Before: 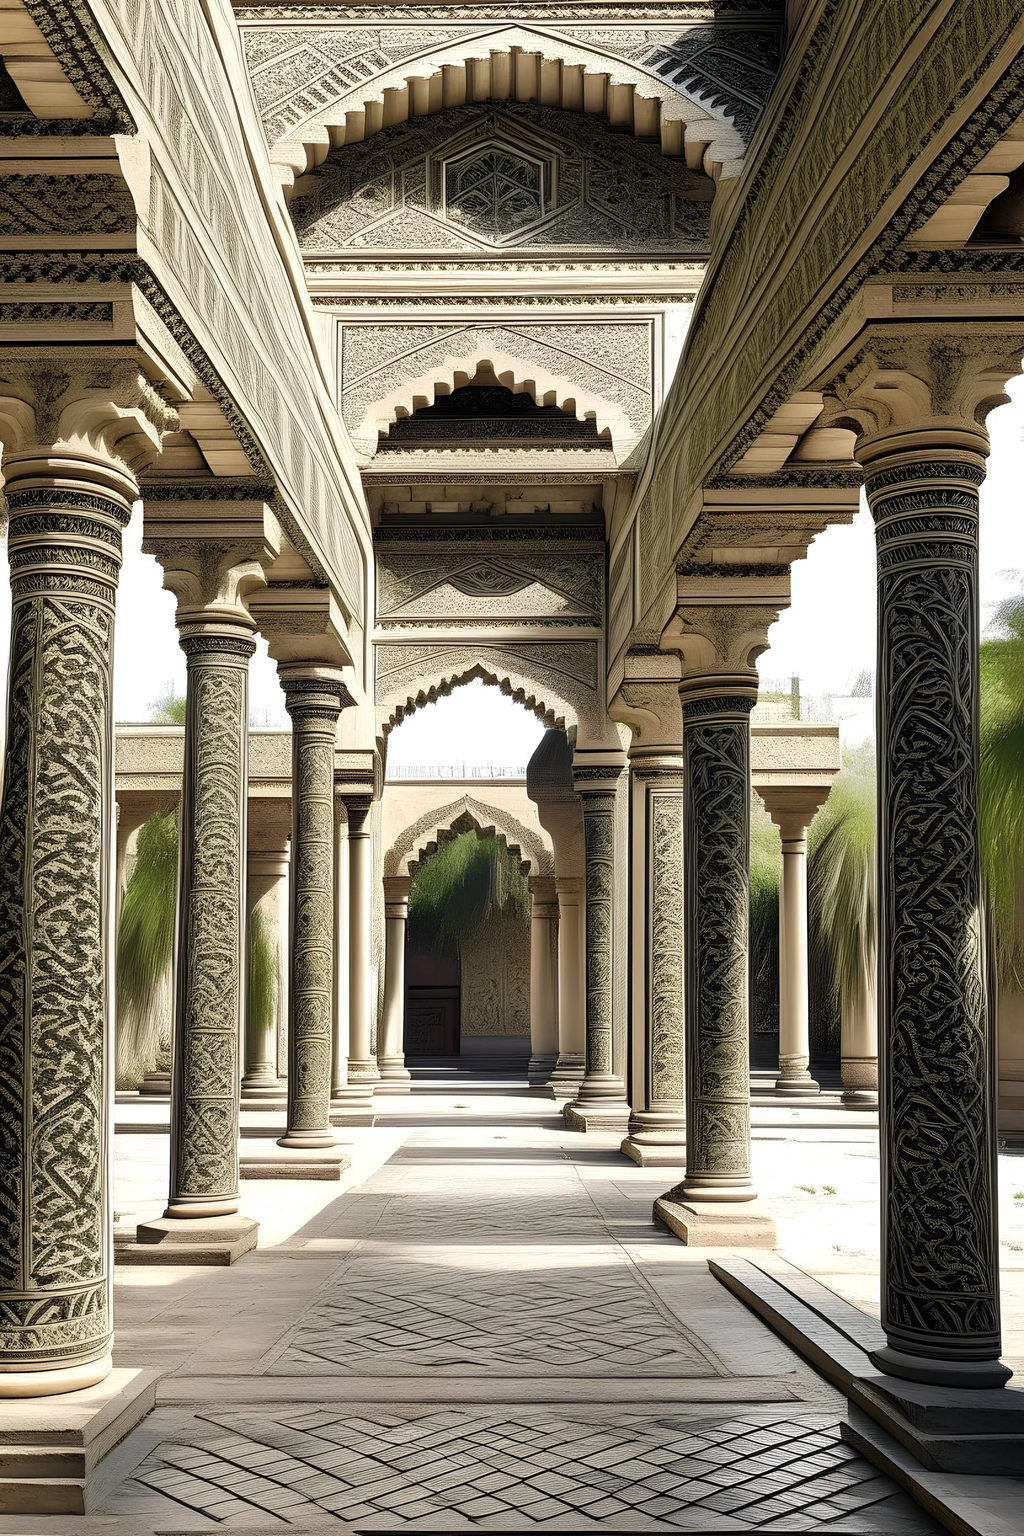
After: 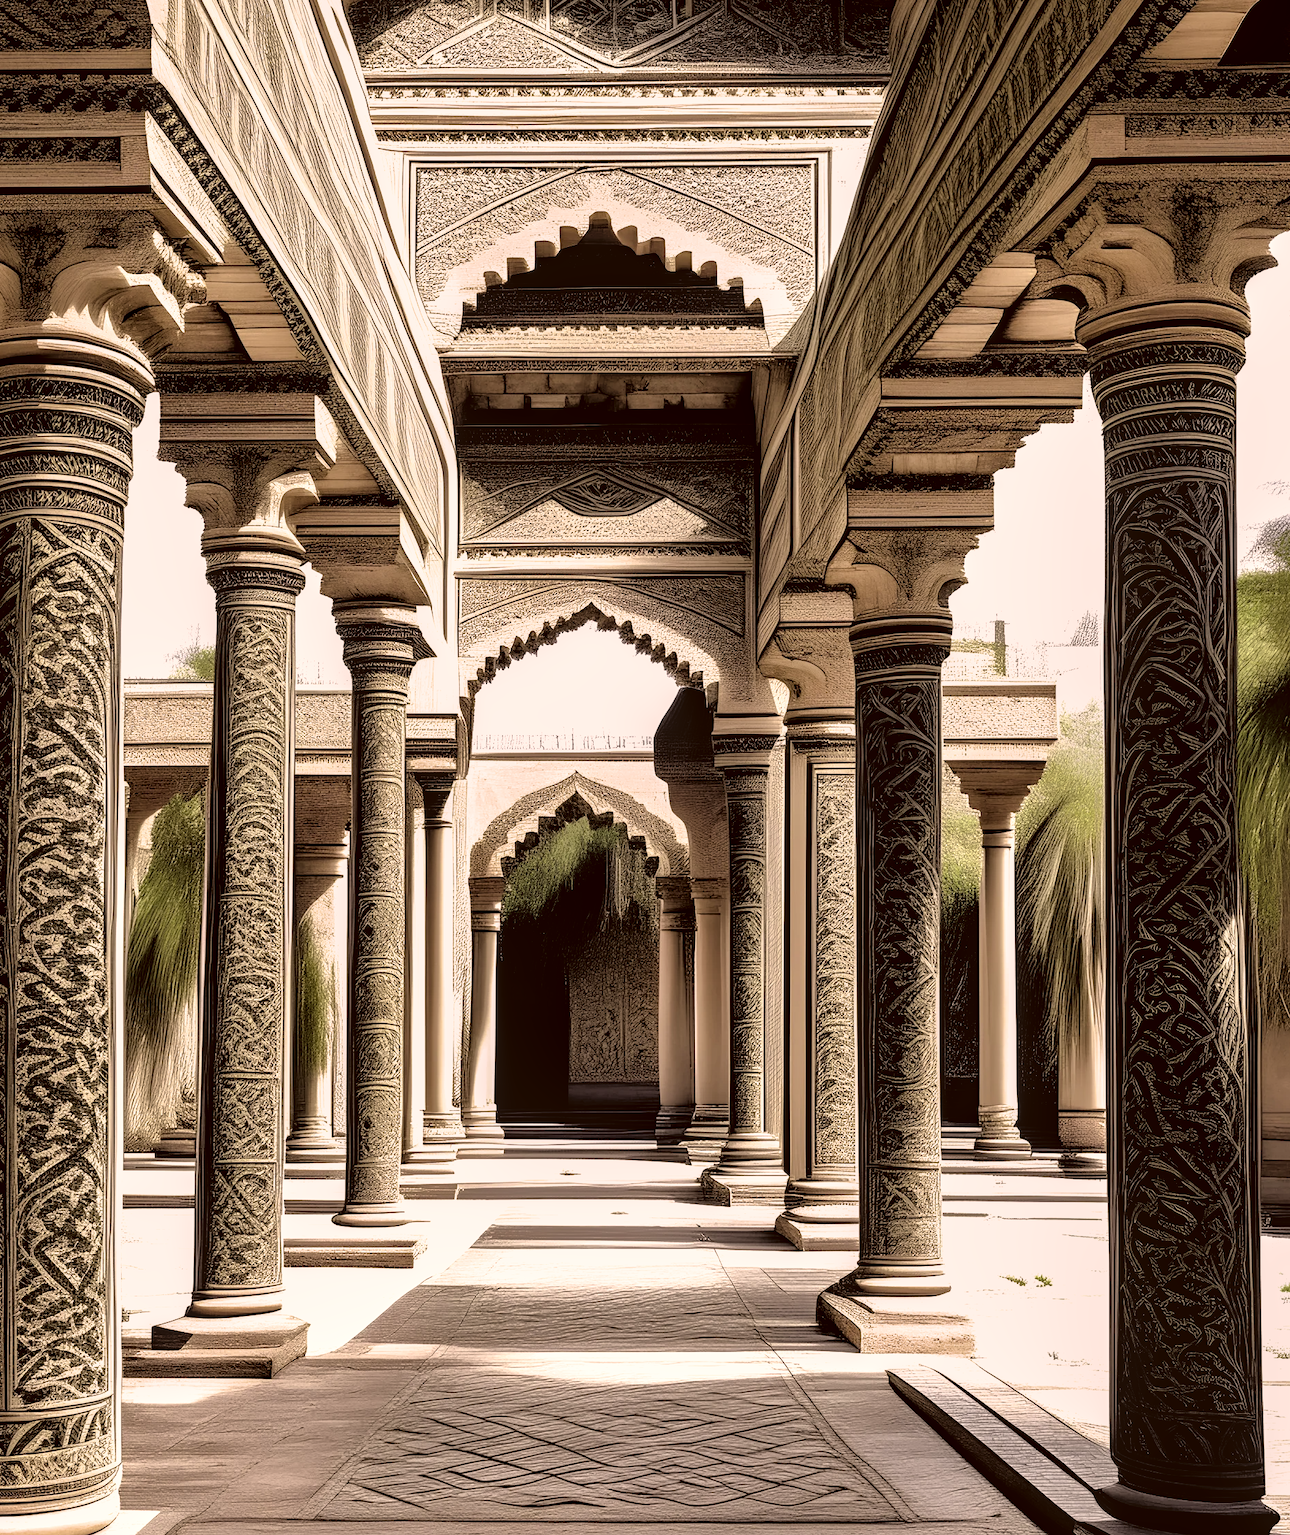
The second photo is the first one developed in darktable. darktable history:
local contrast: on, module defaults
filmic rgb: black relative exposure -3.58 EV, white relative exposure 2.29 EV, threshold 5.98 EV, hardness 3.41, enable highlight reconstruction true
shadows and highlights: shadows 40.02, highlights -59.8
crop and rotate: left 1.883%, top 12.775%, right 0.213%, bottom 9.563%
color correction: highlights a* 10.19, highlights b* 9.75, shadows a* 8.26, shadows b* 8.1, saturation 0.816
